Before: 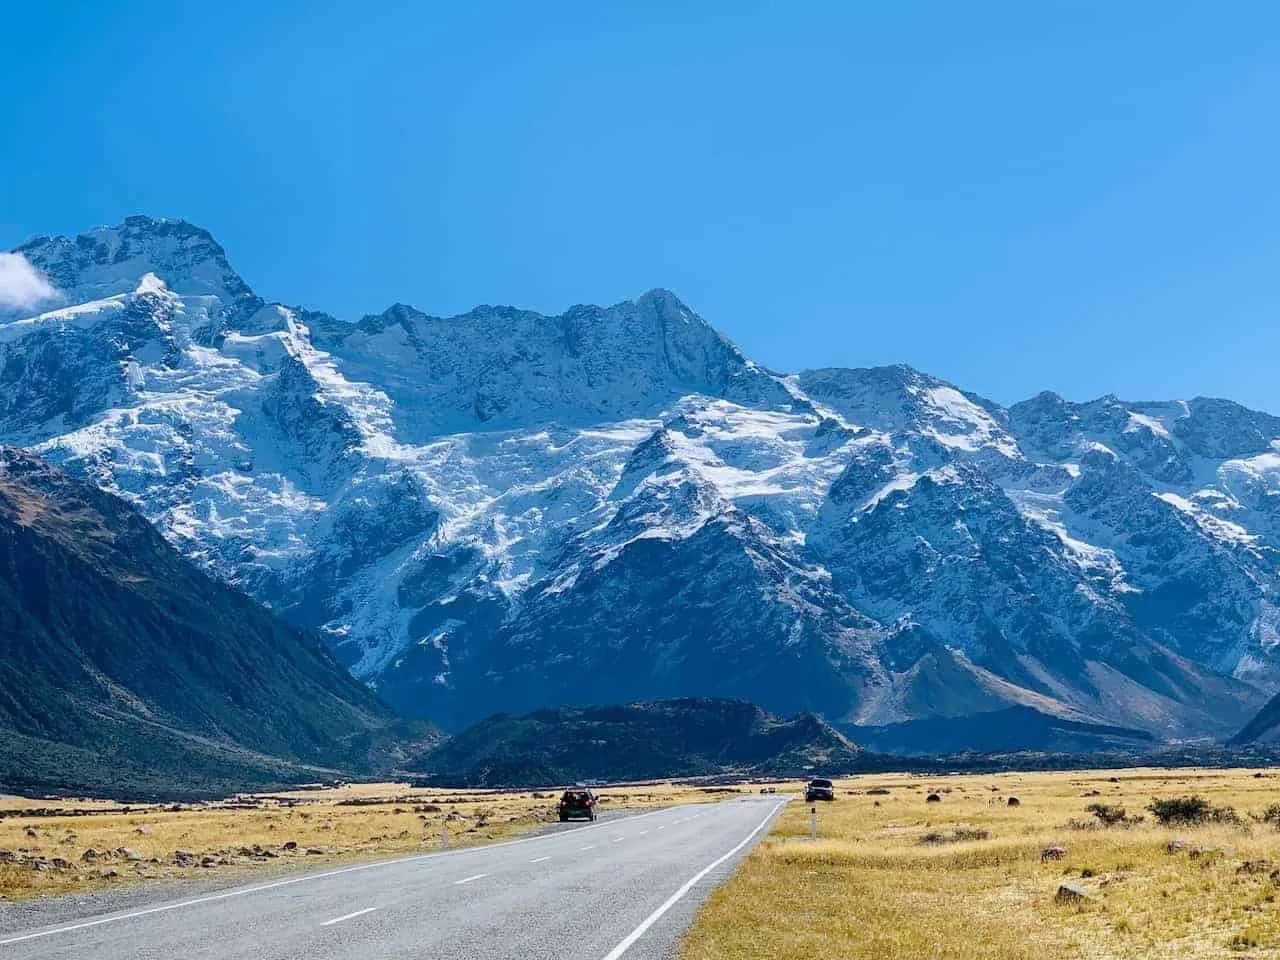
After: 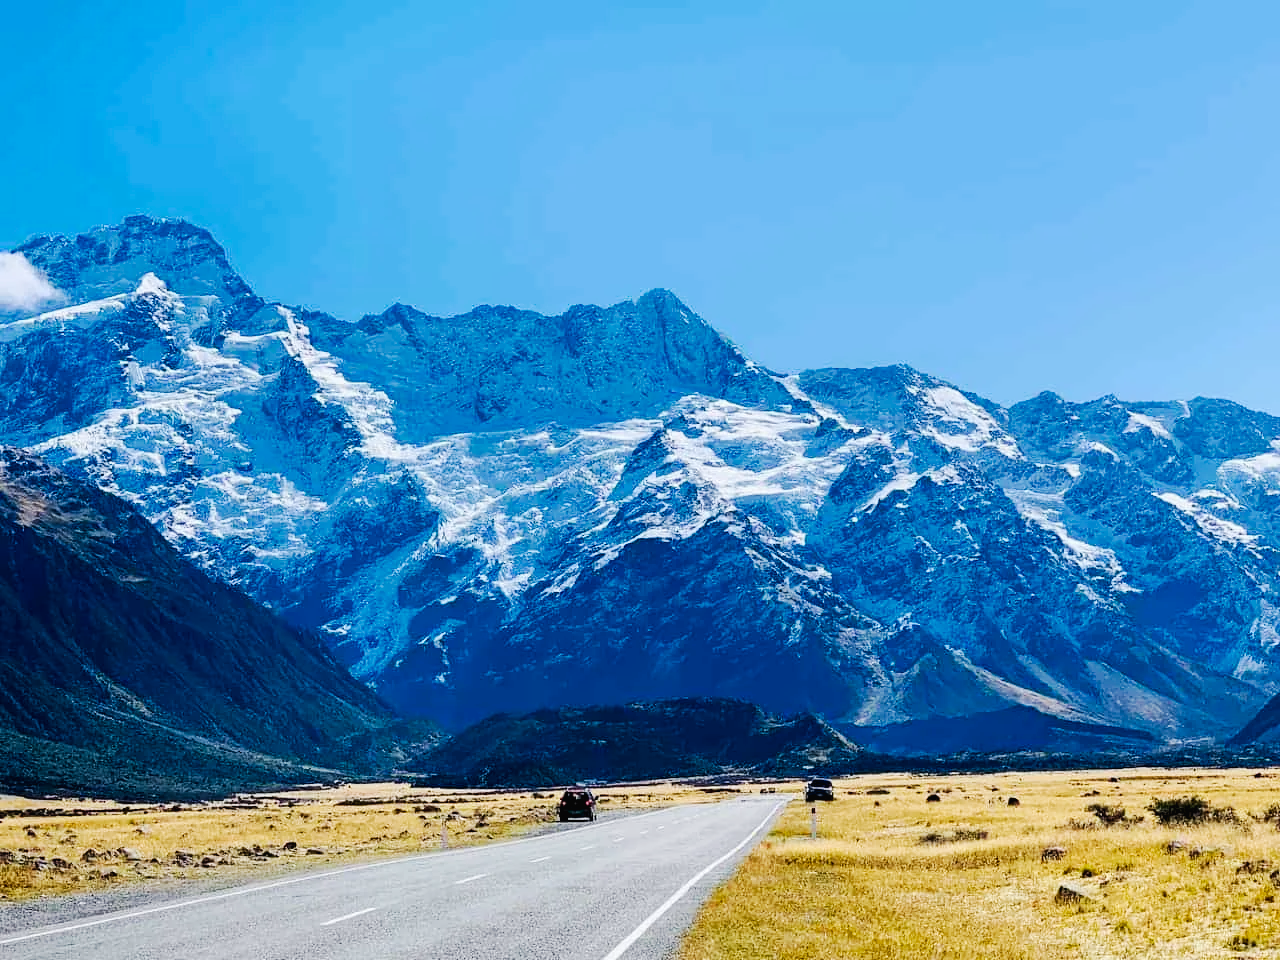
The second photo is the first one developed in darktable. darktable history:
exposure: black level correction 0, exposure 0 EV, compensate highlight preservation false
tone curve: curves: ch0 [(0, 0) (0.003, 0.016) (0.011, 0.016) (0.025, 0.016) (0.044, 0.016) (0.069, 0.016) (0.1, 0.026) (0.136, 0.047) (0.177, 0.088) (0.224, 0.14) (0.277, 0.2) (0.335, 0.276) (0.399, 0.37) (0.468, 0.47) (0.543, 0.583) (0.623, 0.698) (0.709, 0.779) (0.801, 0.858) (0.898, 0.929) (1, 1)], preserve colors none
